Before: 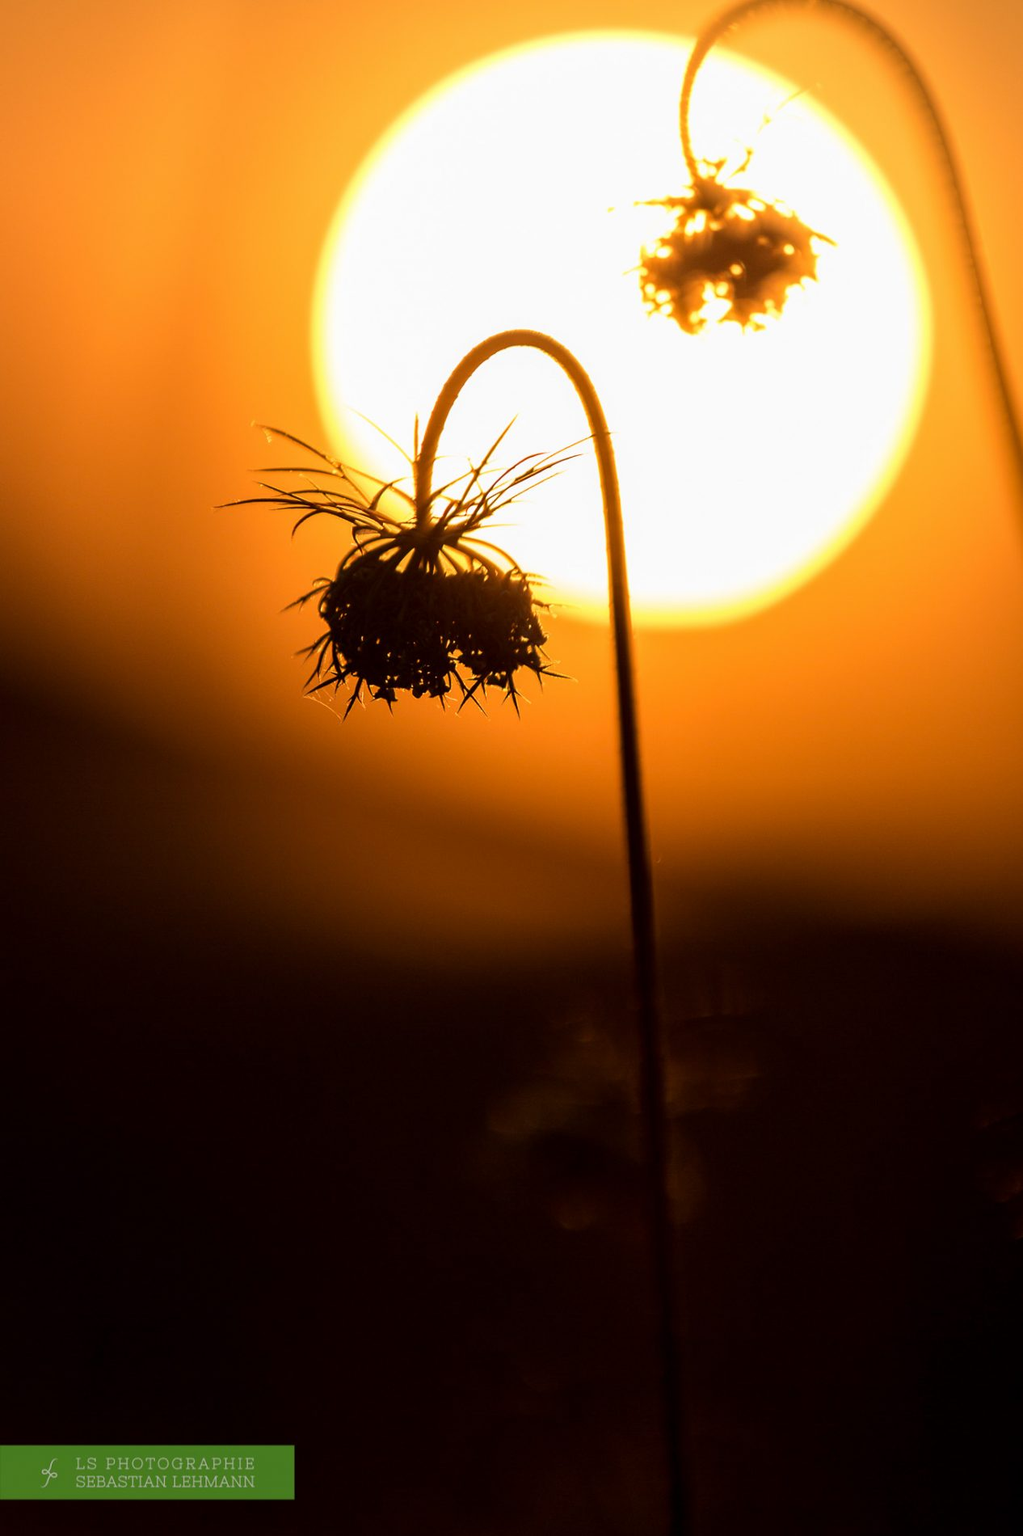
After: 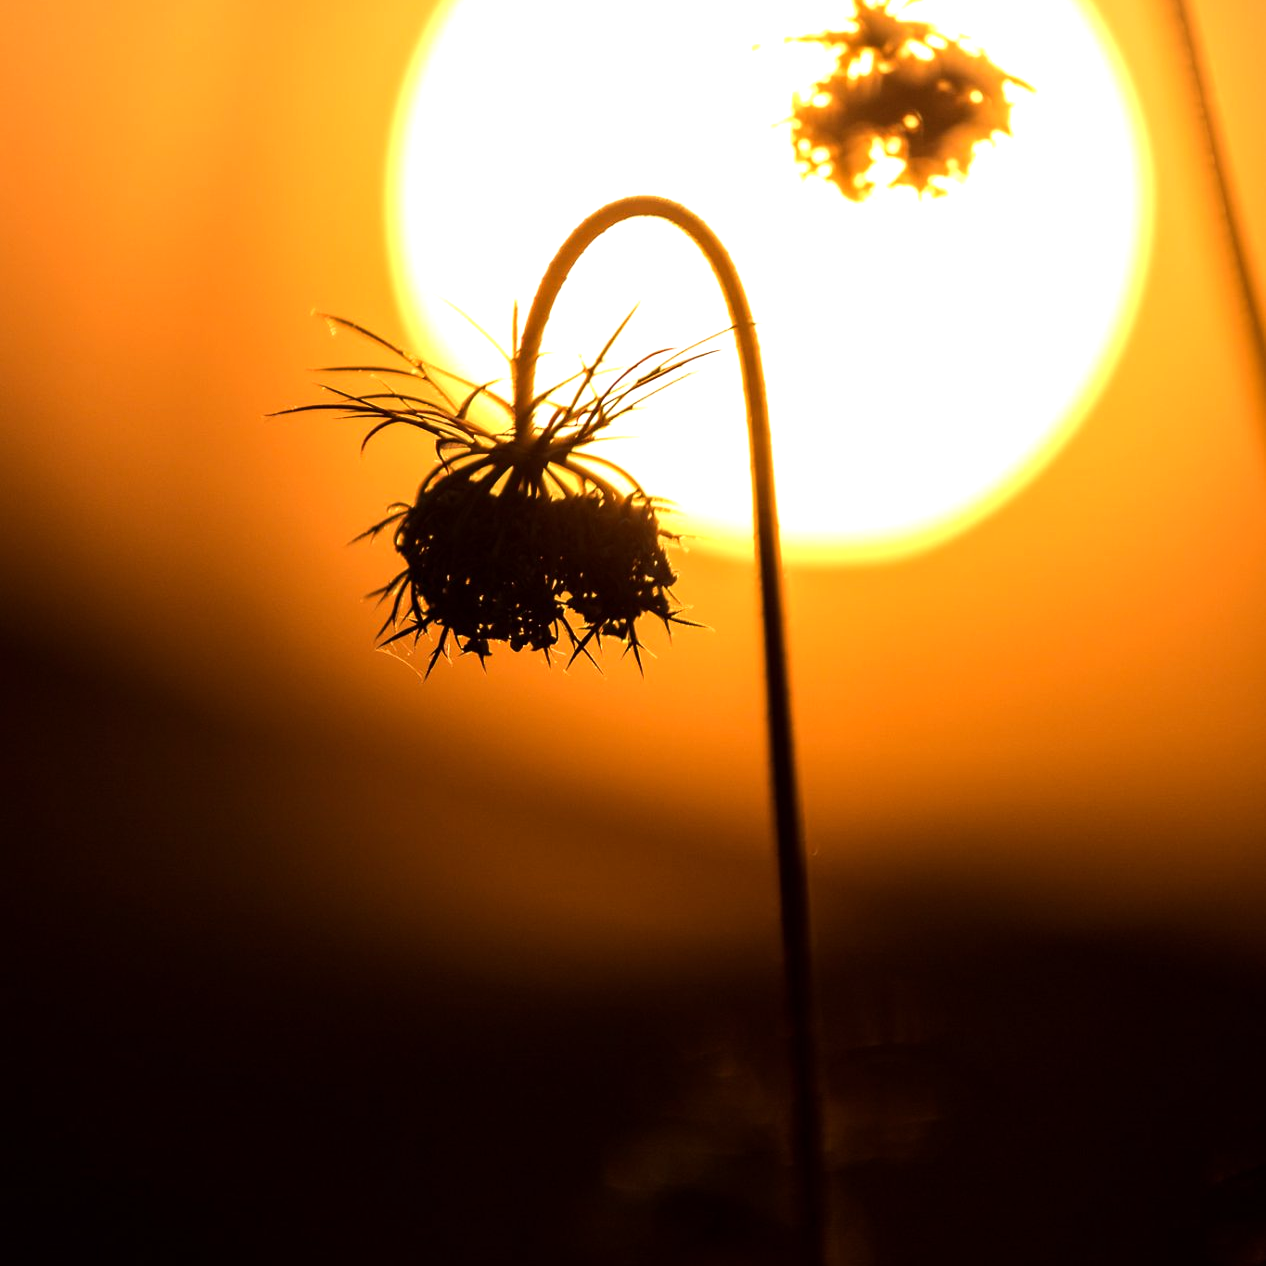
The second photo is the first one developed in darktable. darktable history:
tone equalizer: -8 EV -0.417 EV, -7 EV -0.389 EV, -6 EV -0.333 EV, -5 EV -0.222 EV, -3 EV 0.222 EV, -2 EV 0.333 EV, -1 EV 0.389 EV, +0 EV 0.417 EV, edges refinement/feathering 500, mask exposure compensation -1.57 EV, preserve details no
crop: top 11.166%, bottom 22.168%
